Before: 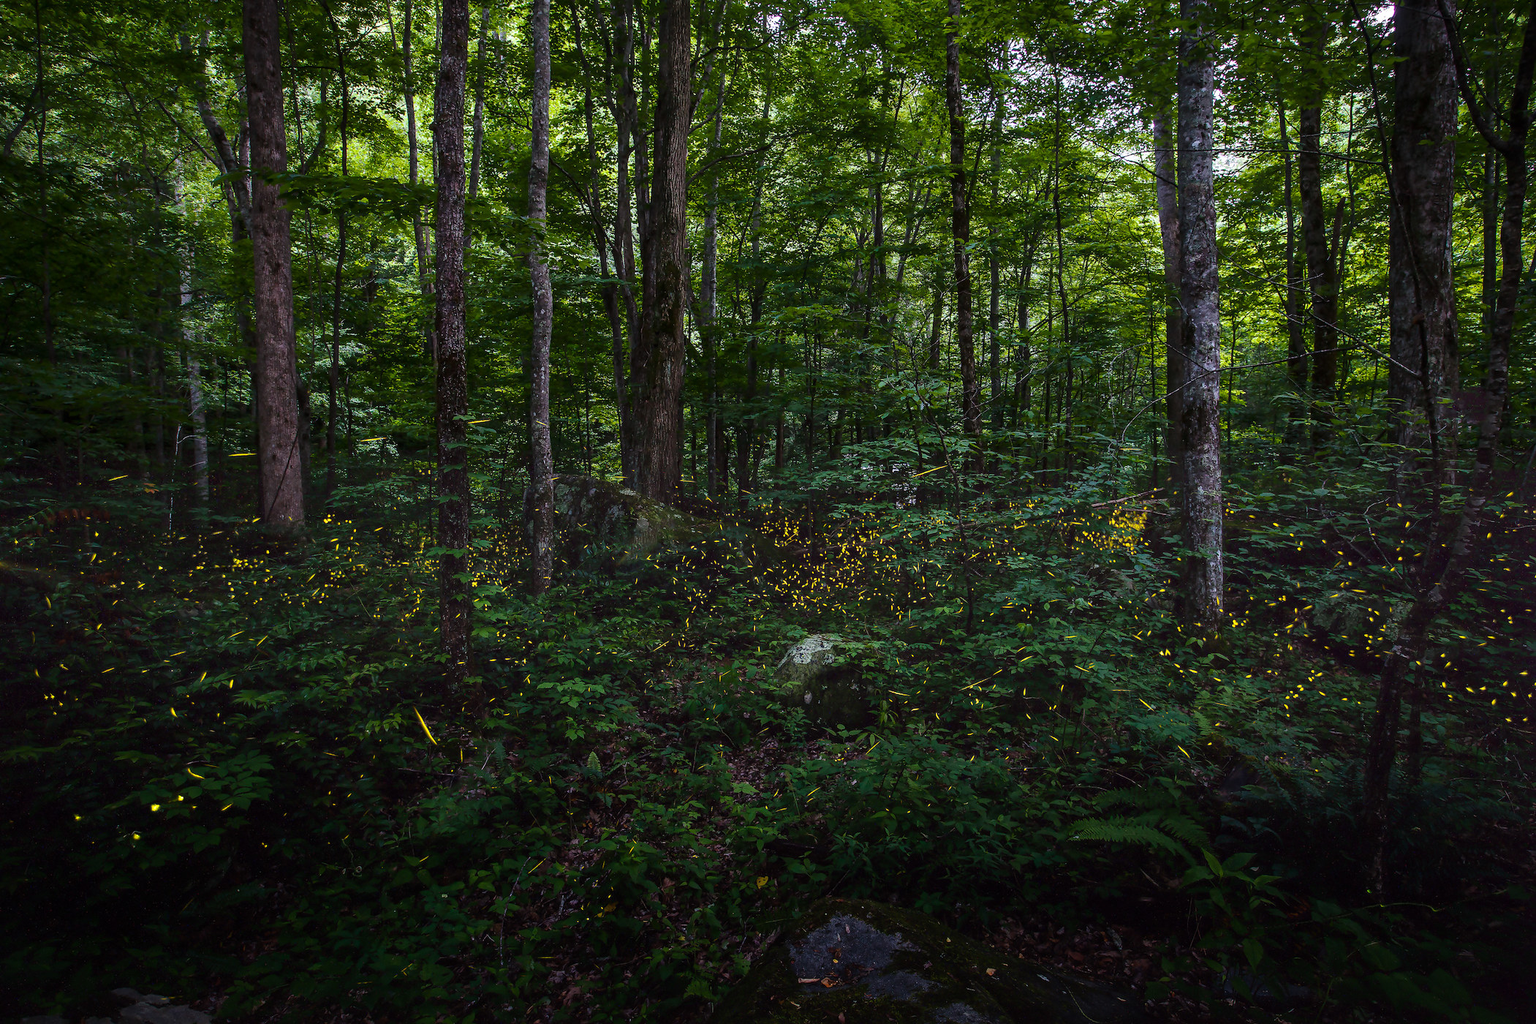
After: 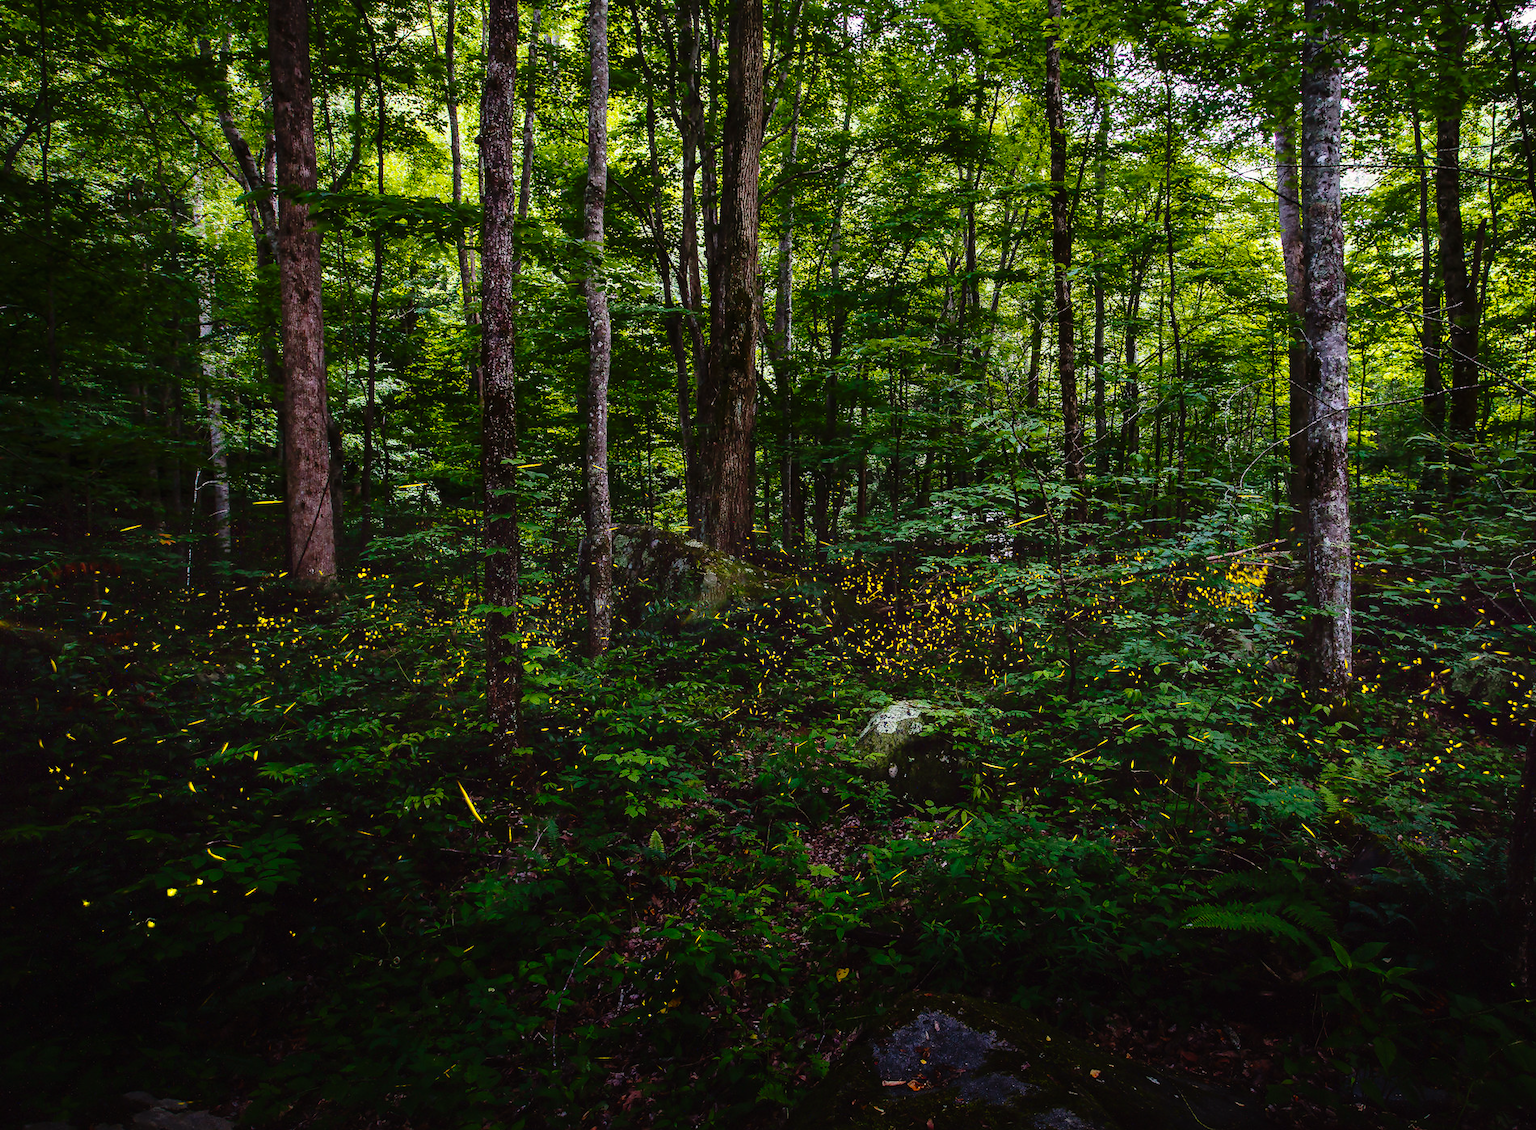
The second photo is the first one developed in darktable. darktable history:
color balance rgb: shadows lift › luminance -9.781%, shadows lift › chroma 0.662%, shadows lift › hue 112.44°, power › chroma 0.667%, power › hue 60°, highlights gain › chroma 1.011%, highlights gain › hue 60.18°, perceptual saturation grading › global saturation 19.433%, contrast -9.566%
tone curve: curves: ch0 [(0, 0.008) (0.107, 0.091) (0.278, 0.351) (0.457, 0.562) (0.628, 0.738) (0.839, 0.909) (0.998, 0.978)]; ch1 [(0, 0) (0.437, 0.408) (0.474, 0.479) (0.502, 0.5) (0.527, 0.519) (0.561, 0.575) (0.608, 0.665) (0.669, 0.748) (0.859, 0.899) (1, 1)]; ch2 [(0, 0) (0.33, 0.301) (0.421, 0.443) (0.473, 0.498) (0.502, 0.504) (0.522, 0.527) (0.549, 0.583) (0.644, 0.703) (1, 1)], preserve colors none
crop: right 9.503%, bottom 0.037%
tone equalizer: -8 EV -0.387 EV, -7 EV -0.416 EV, -6 EV -0.369 EV, -5 EV -0.255 EV, -3 EV 0.214 EV, -2 EV 0.32 EV, -1 EV 0.388 EV, +0 EV 0.424 EV, mask exposure compensation -0.496 EV
